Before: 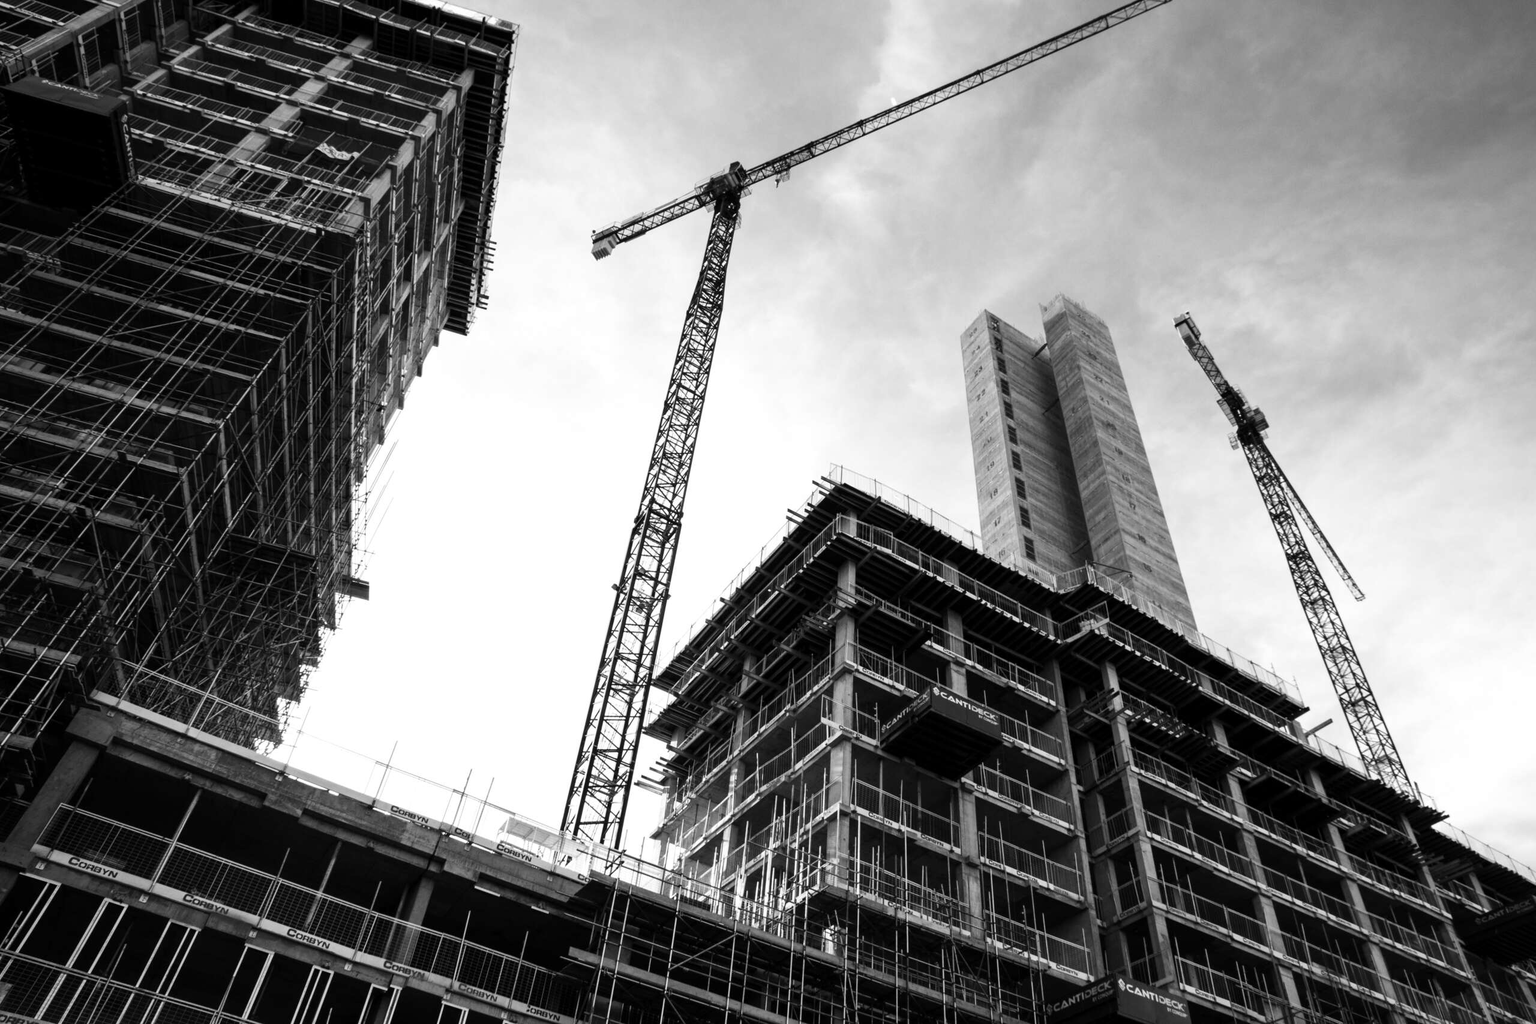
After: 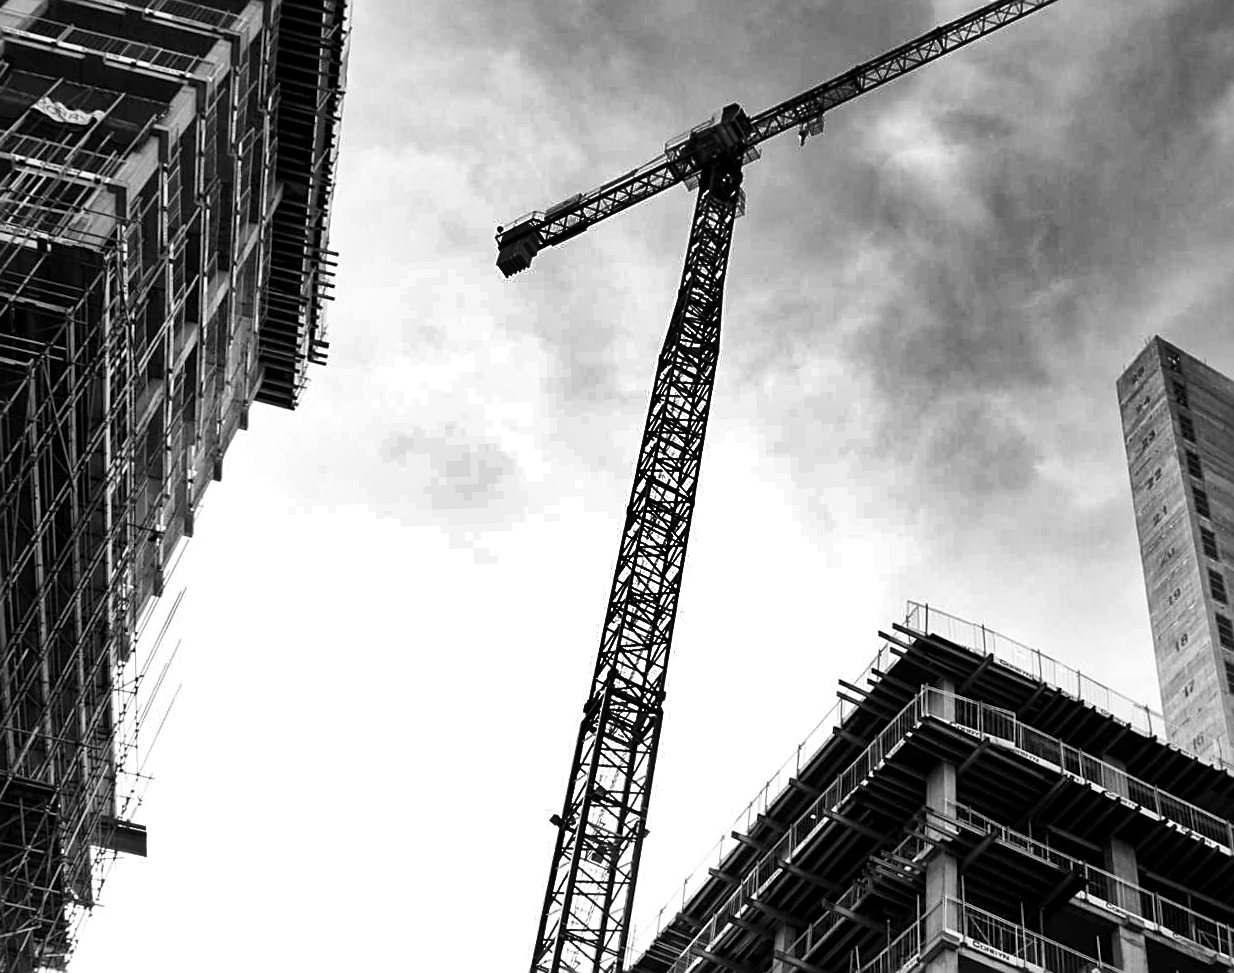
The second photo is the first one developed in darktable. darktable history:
shadows and highlights: shadows 19.13, highlights -83.41, soften with gaussian
crop: left 17.835%, top 7.675%, right 32.881%, bottom 32.213%
rotate and perspective: rotation -2°, crop left 0.022, crop right 0.978, crop top 0.049, crop bottom 0.951
local contrast: mode bilateral grid, contrast 20, coarseness 50, detail 120%, midtone range 0.2
sharpen: on, module defaults
monochrome: on, module defaults
